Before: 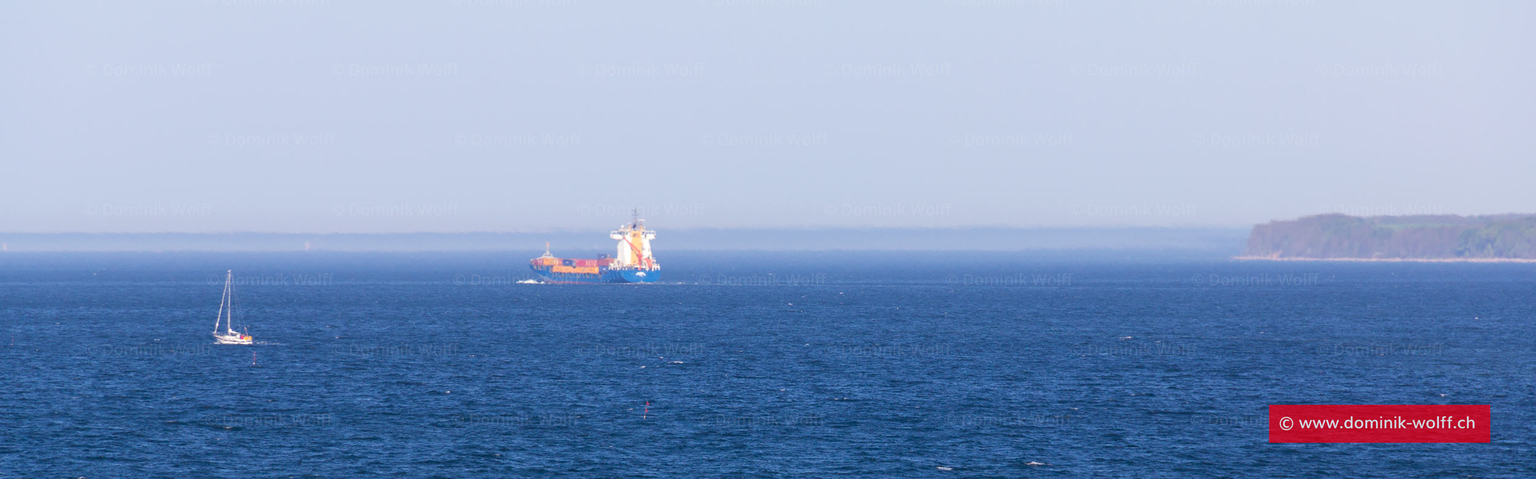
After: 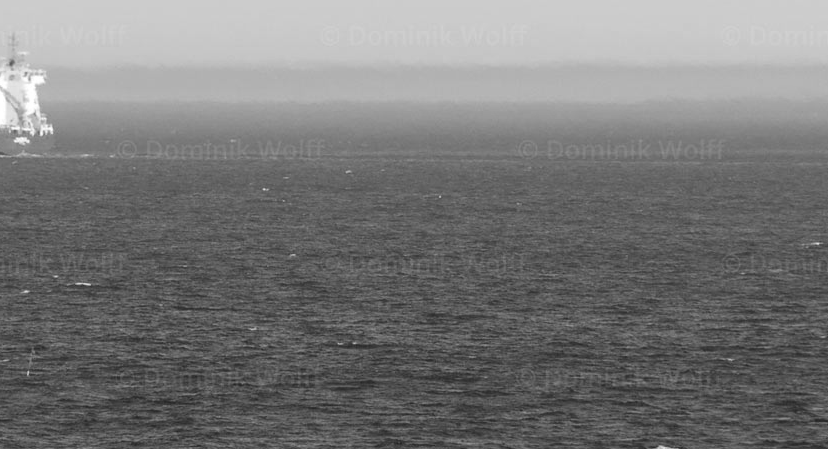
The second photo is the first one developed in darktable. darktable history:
crop: left 40.878%, top 39.176%, right 25.993%, bottom 3.081%
monochrome: size 3.1
